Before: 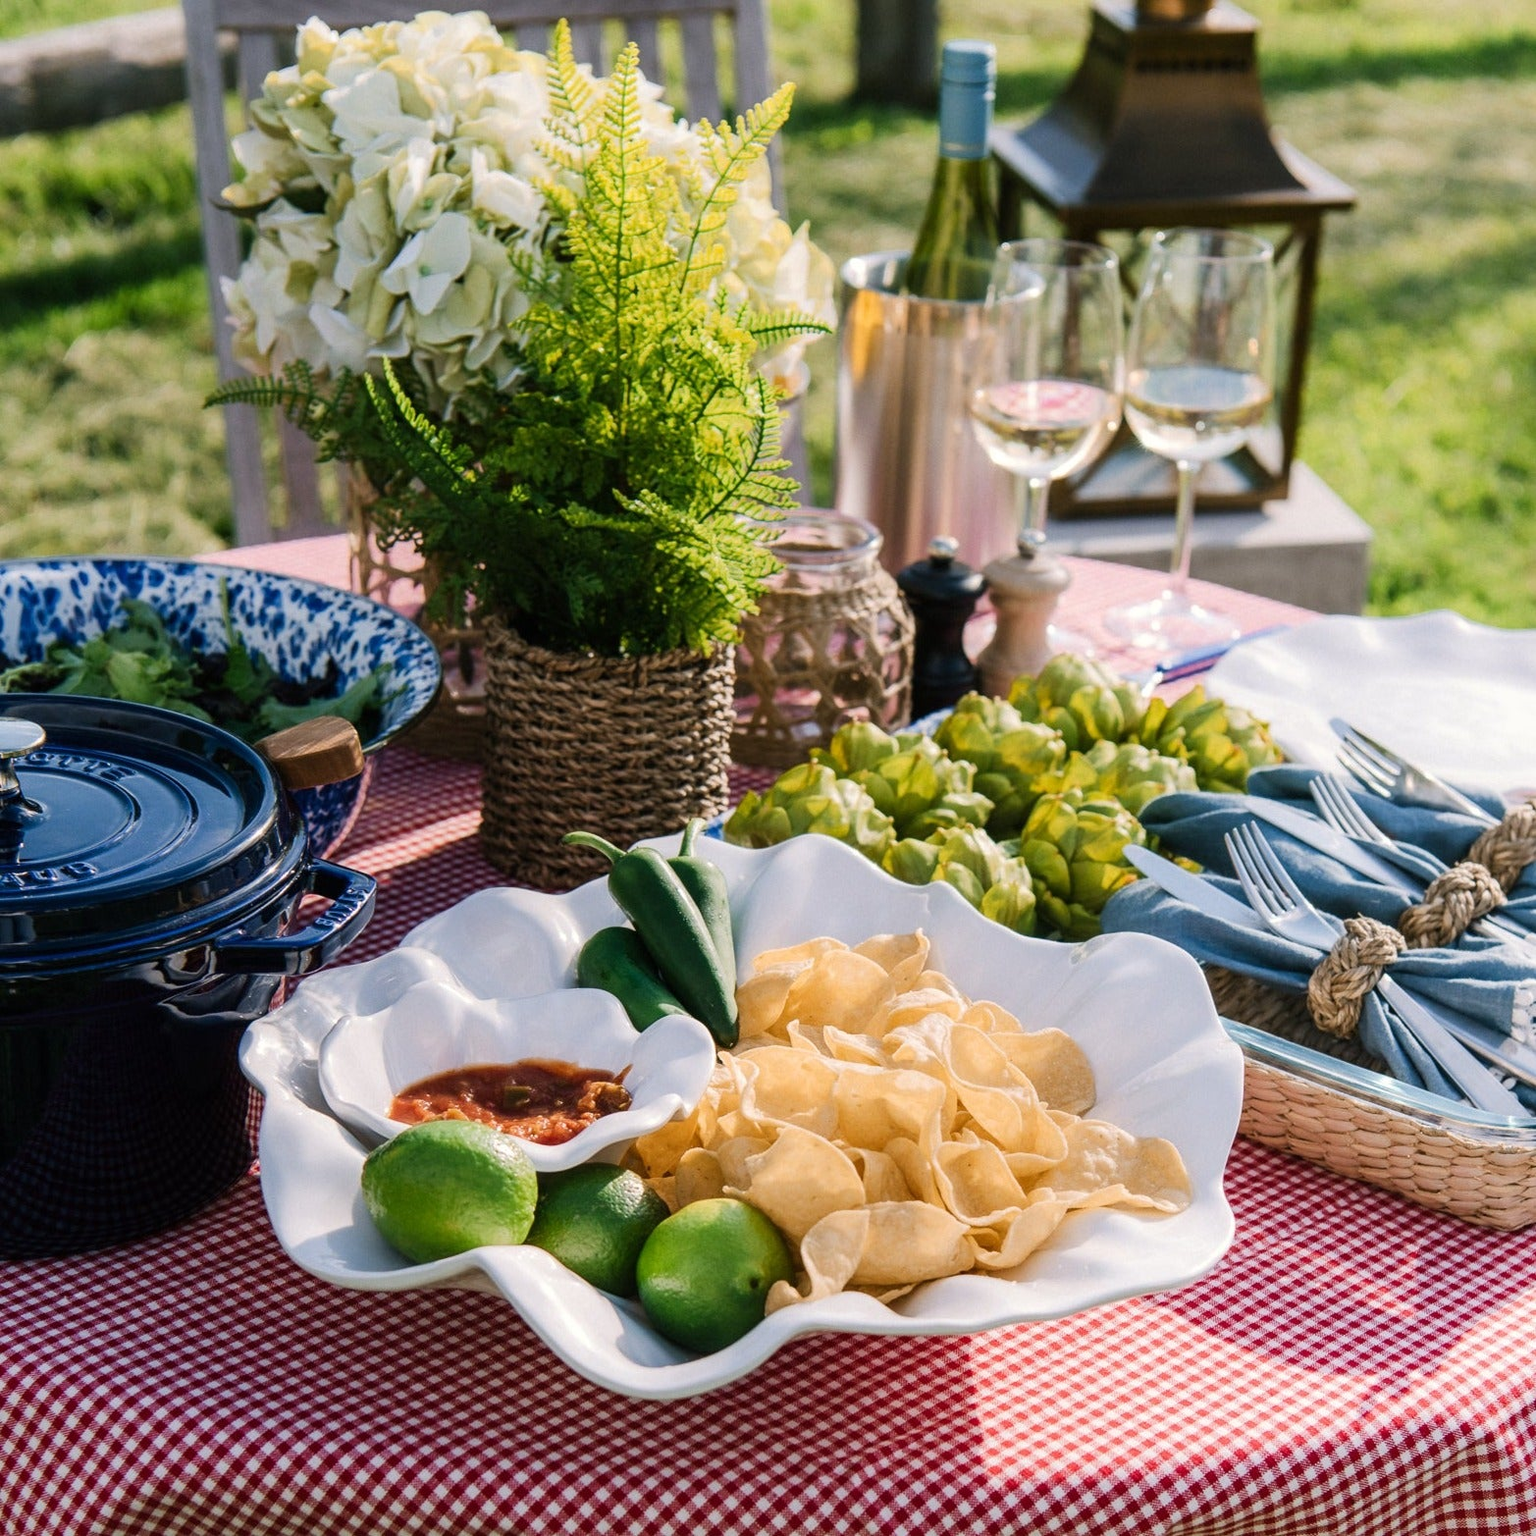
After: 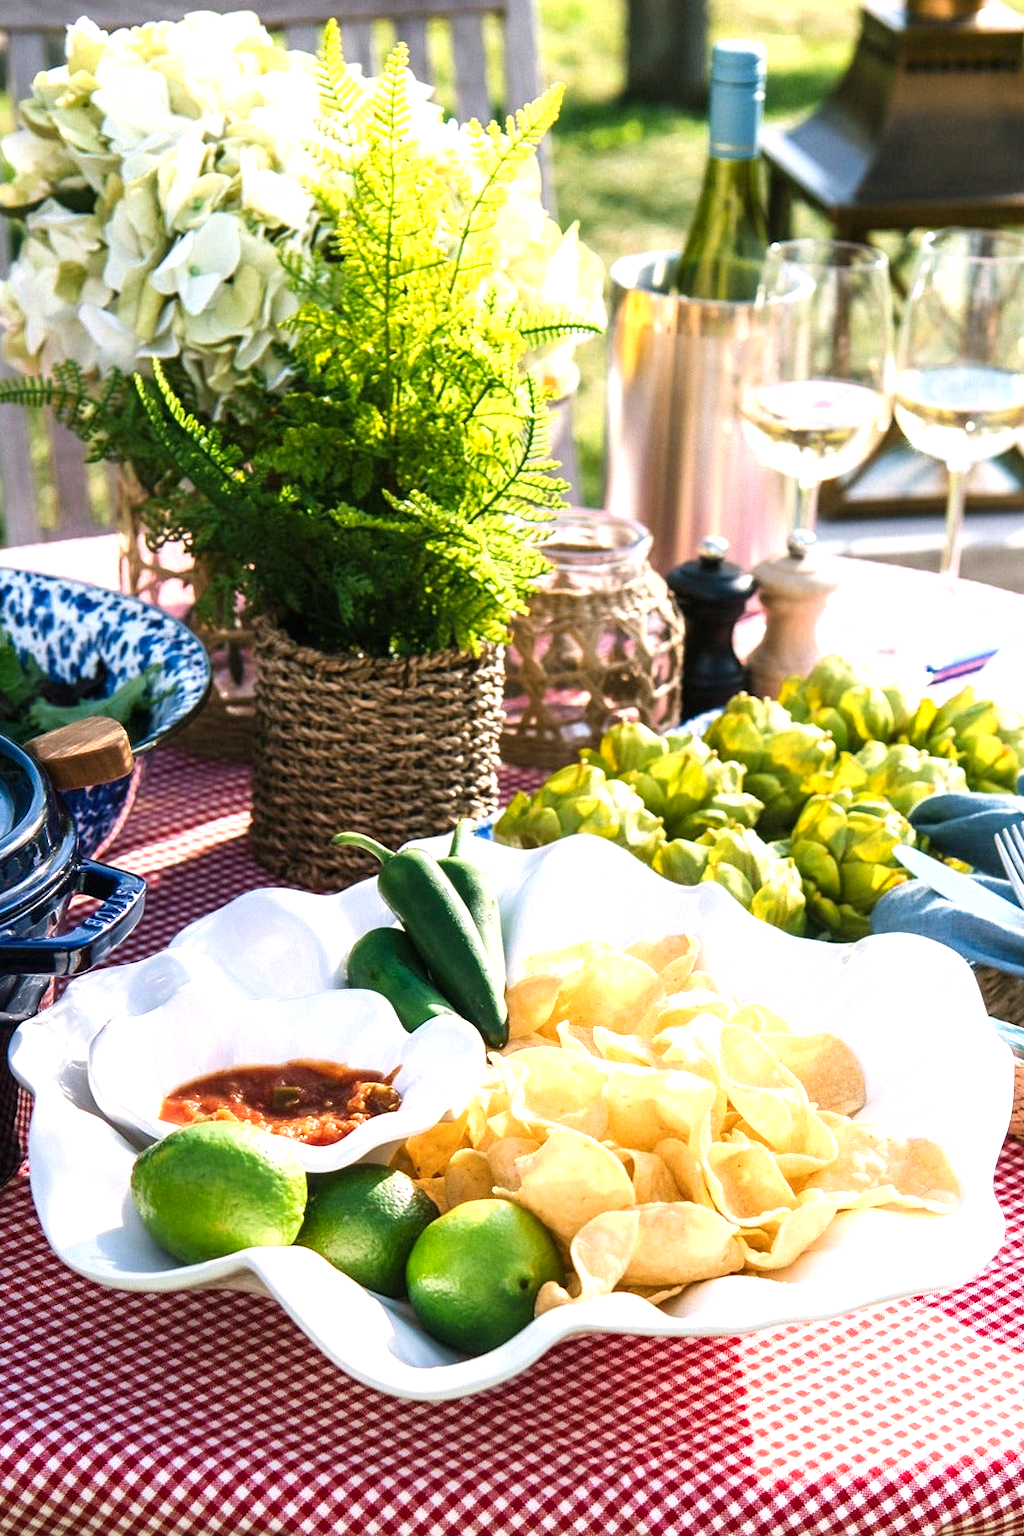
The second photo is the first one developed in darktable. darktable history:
exposure: exposure 0.921 EV, compensate highlight preservation false
crop and rotate: left 15.055%, right 18.278%
color balance rgb: perceptual saturation grading › global saturation 3.7%, global vibrance 5.56%, contrast 3.24%
